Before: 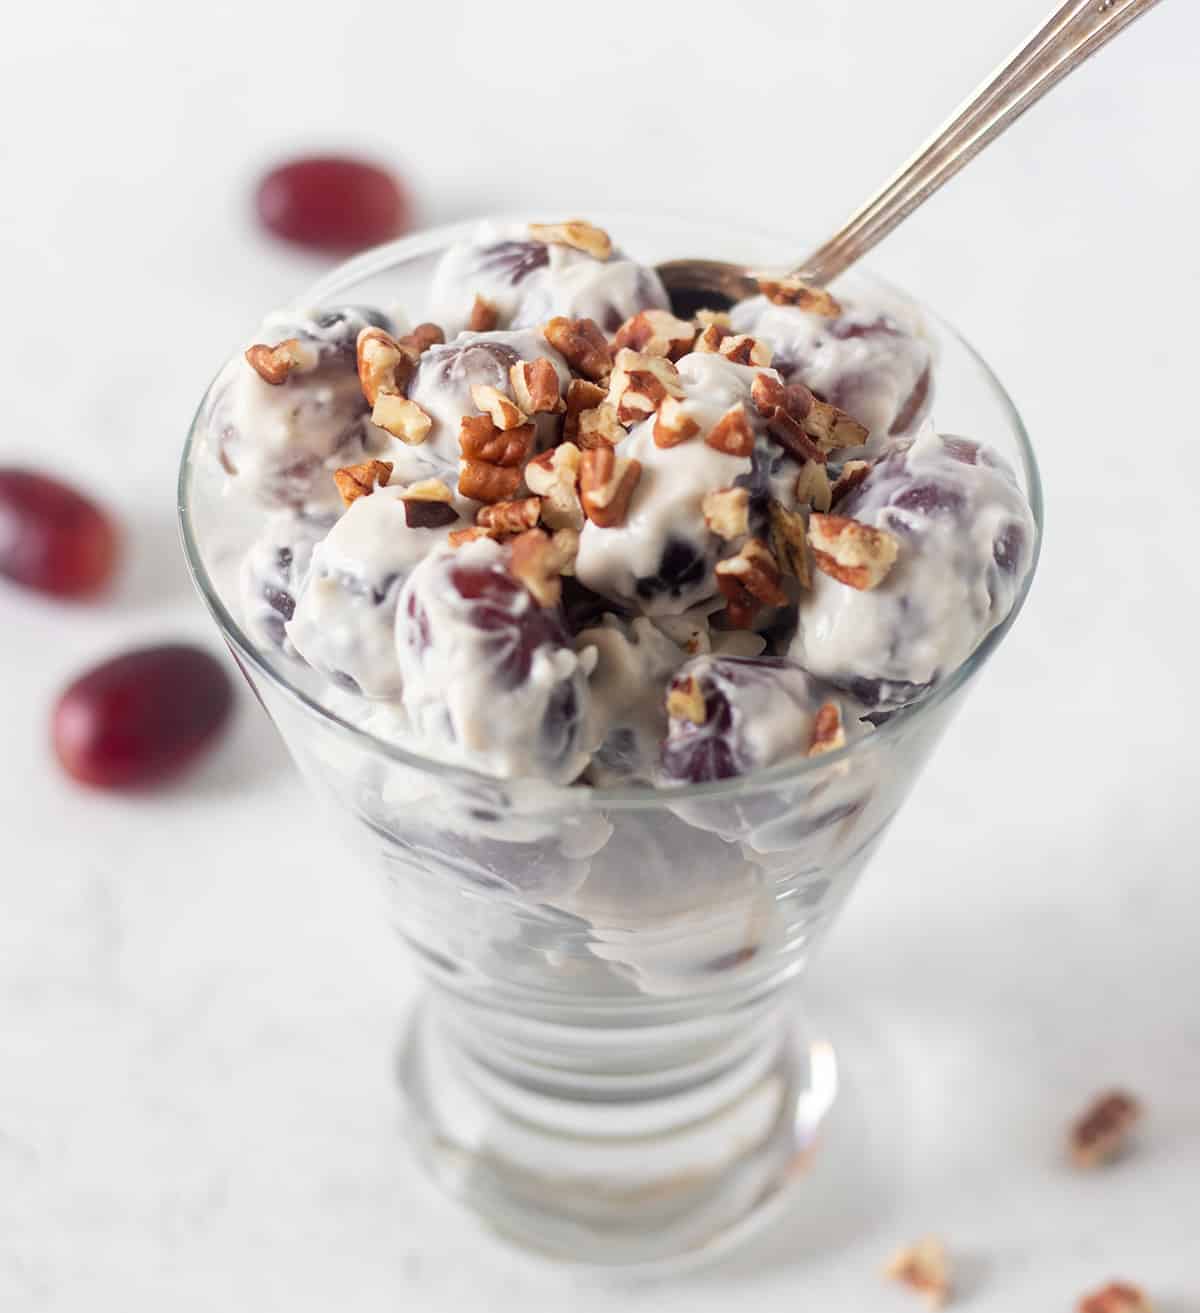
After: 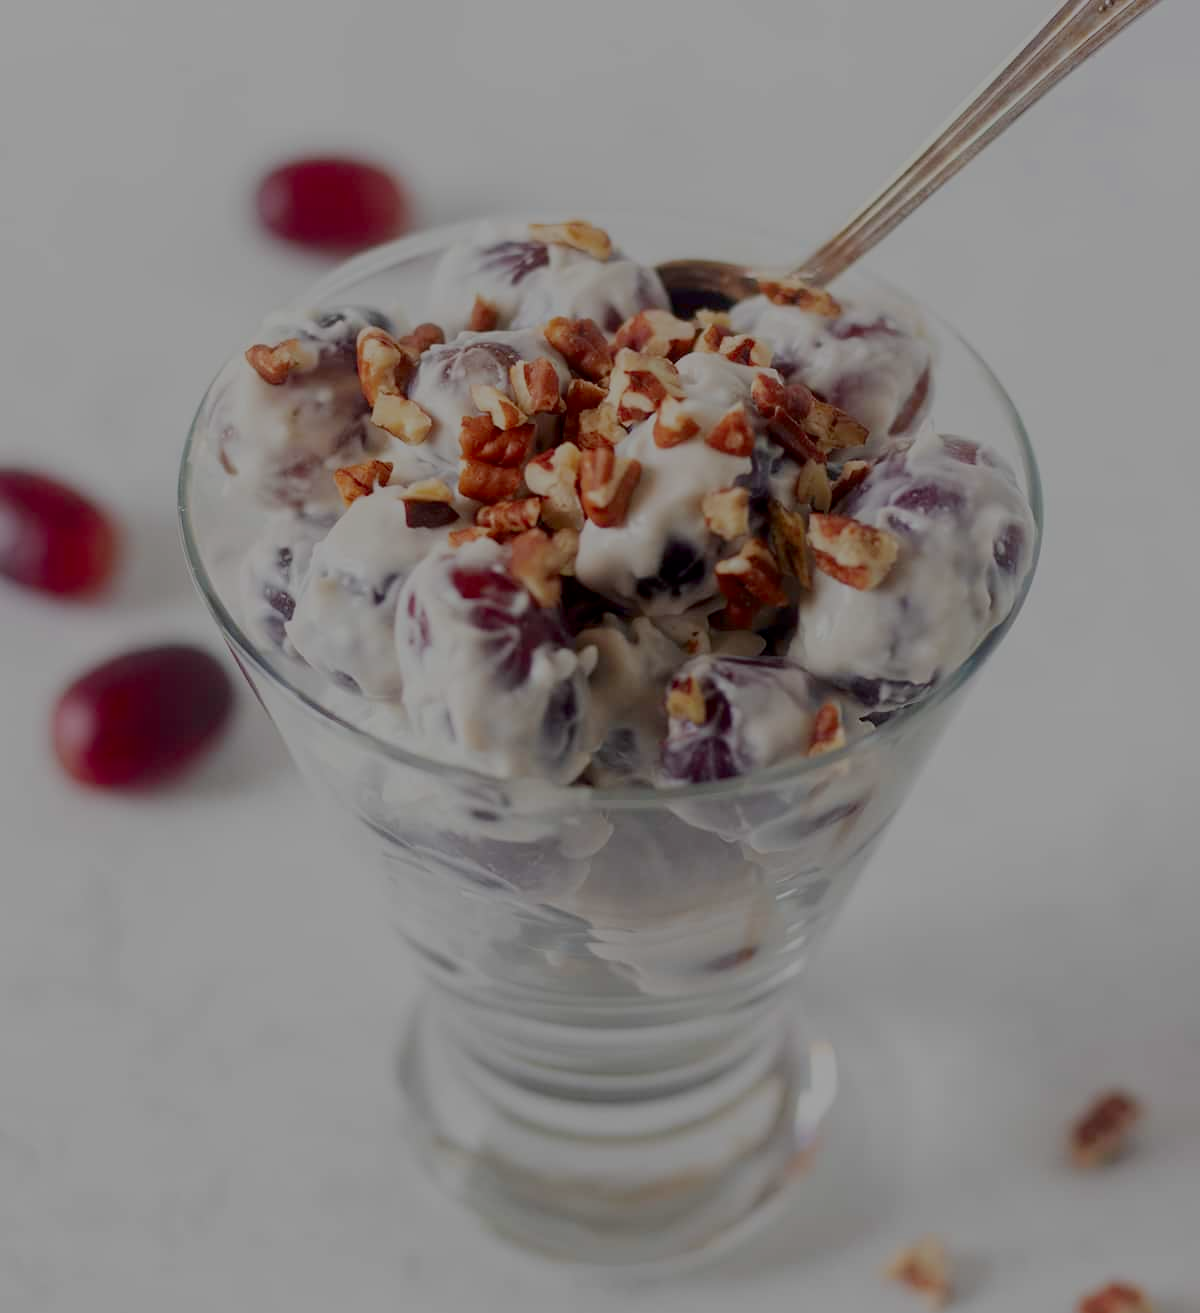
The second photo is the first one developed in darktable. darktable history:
filmic rgb: middle gray luminance 2.74%, black relative exposure -10.05 EV, white relative exposure 6.99 EV, dynamic range scaling 9.36%, target black luminance 0%, hardness 3.17, latitude 44.41%, contrast 0.672, highlights saturation mix 5.43%, shadows ↔ highlights balance 14.01%
contrast brightness saturation: contrast 0.102, brightness -0.259, saturation 0.14
